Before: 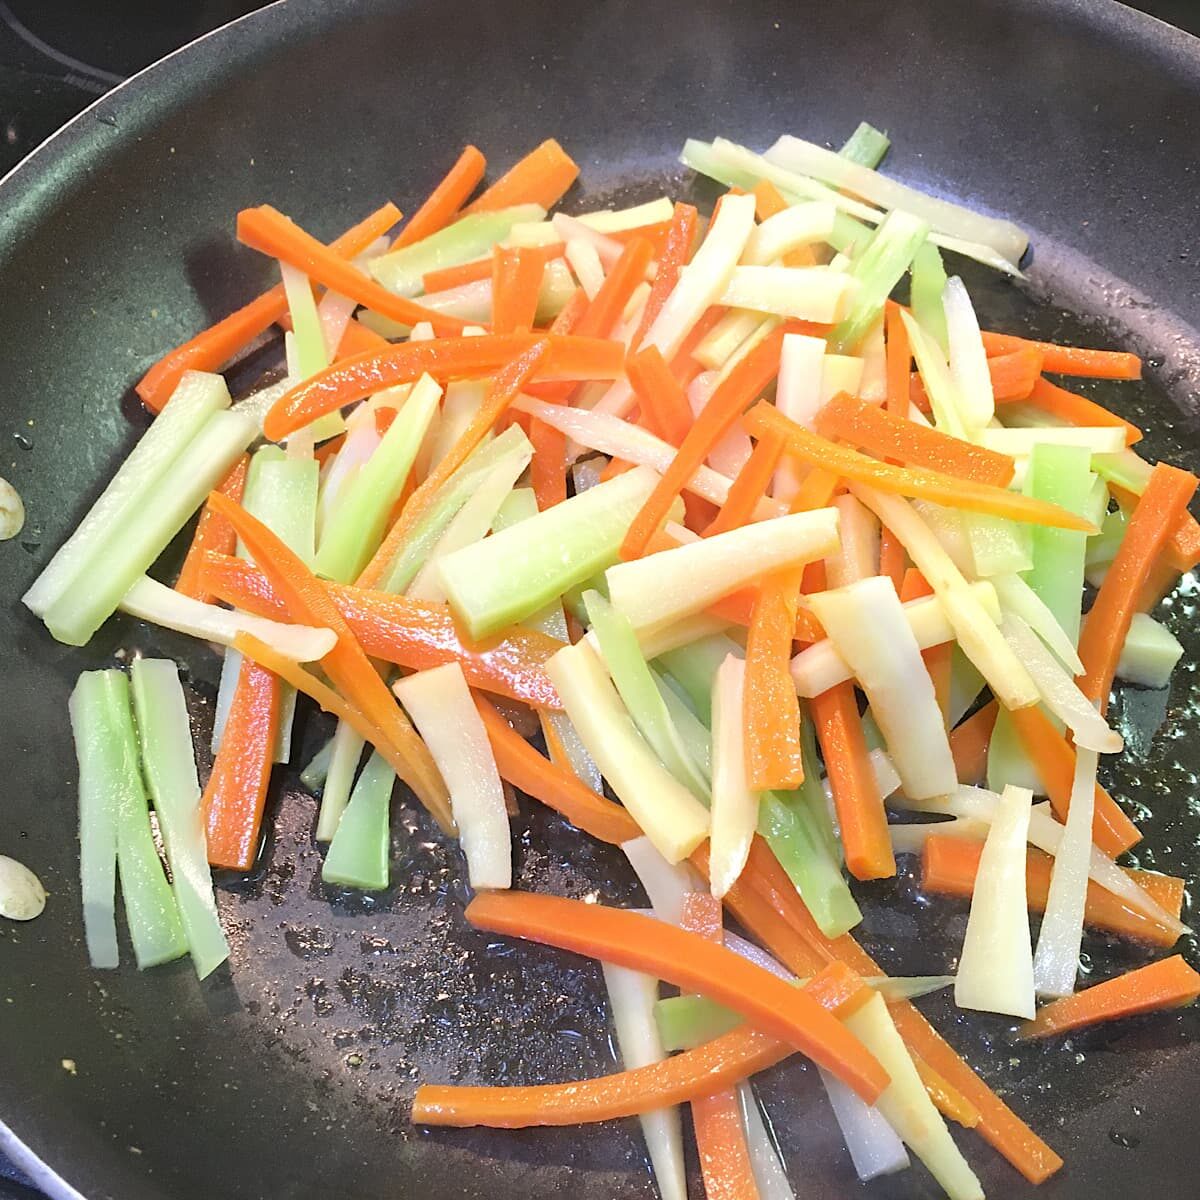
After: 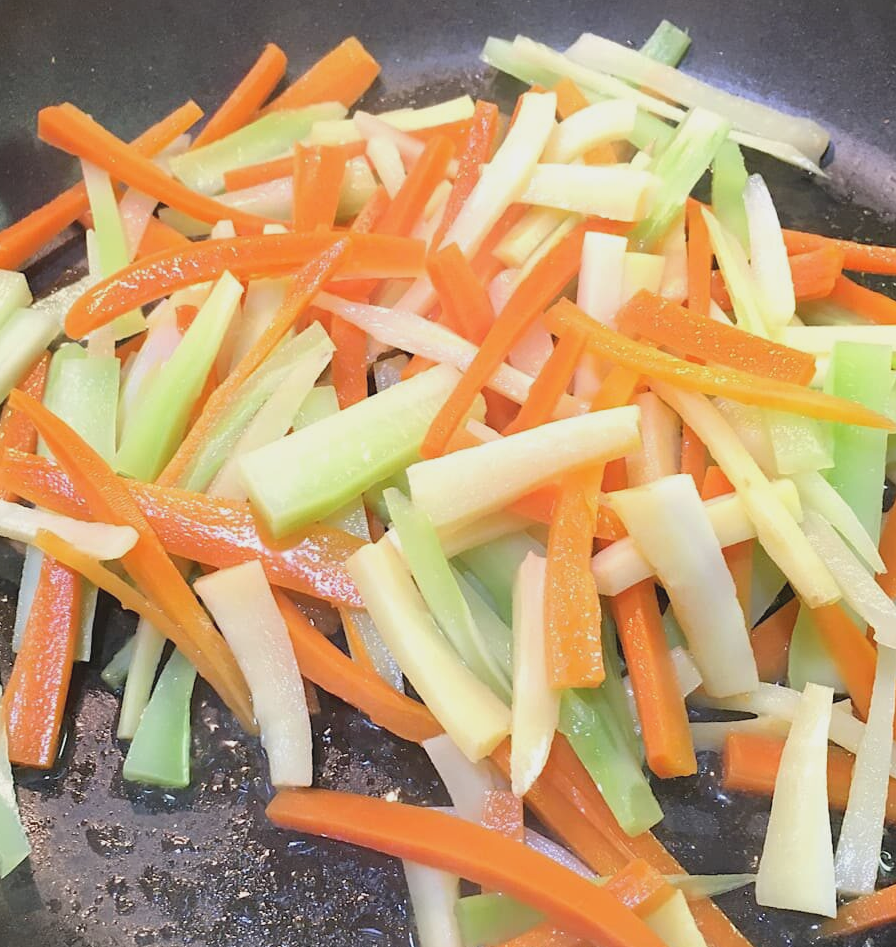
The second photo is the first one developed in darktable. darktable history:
crop: left 16.601%, top 8.551%, right 8.709%, bottom 12.527%
contrast brightness saturation: contrast -0.1, saturation -0.085
local contrast: mode bilateral grid, contrast 100, coarseness 100, detail 89%, midtone range 0.2
